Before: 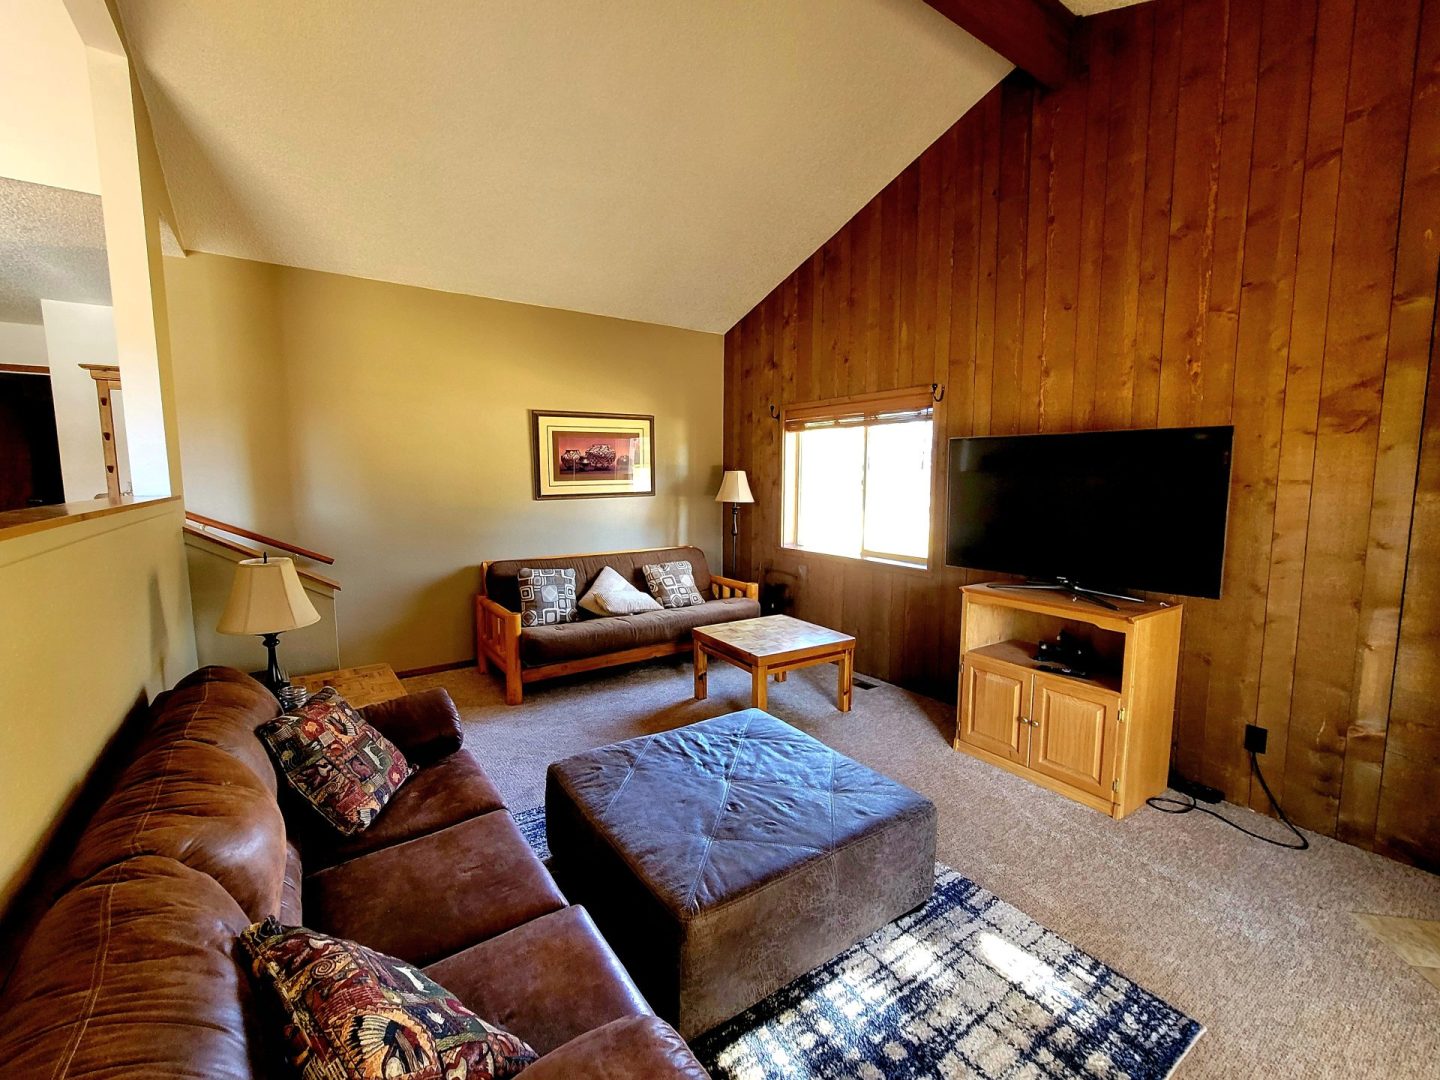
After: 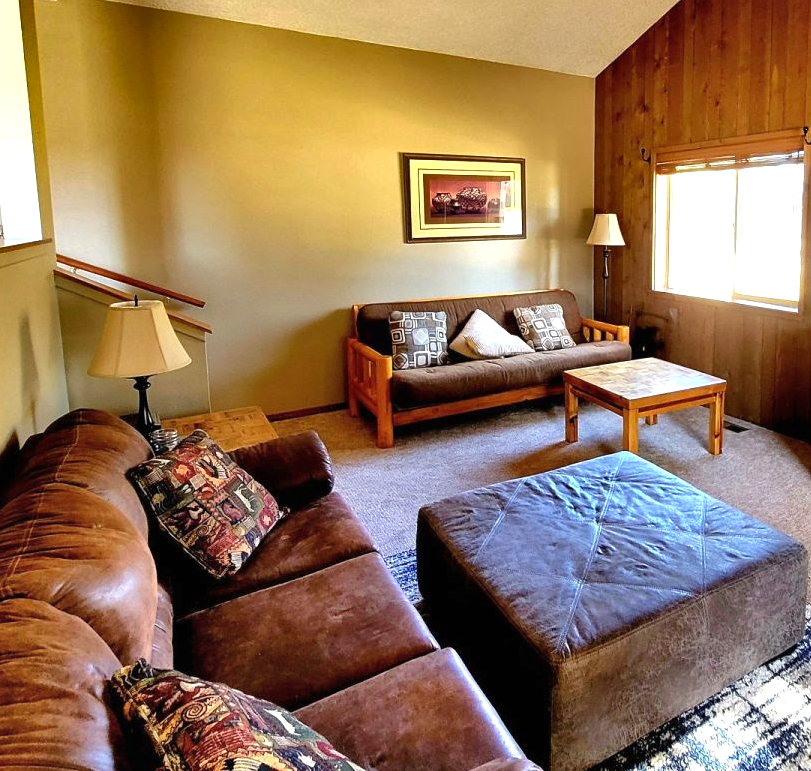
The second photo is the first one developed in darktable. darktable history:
shadows and highlights: shadows 60, highlights -60.23, soften with gaussian
crop: left 8.966%, top 23.852%, right 34.699%, bottom 4.703%
exposure: black level correction 0, exposure 0.5 EV, compensate exposure bias true, compensate highlight preservation false
